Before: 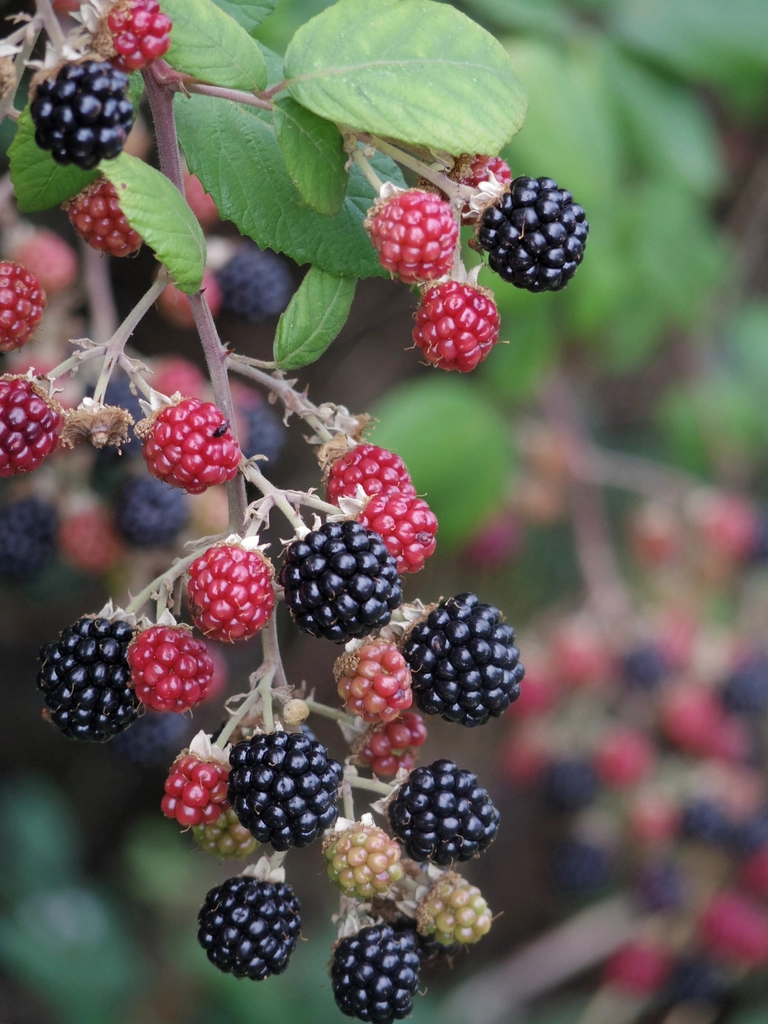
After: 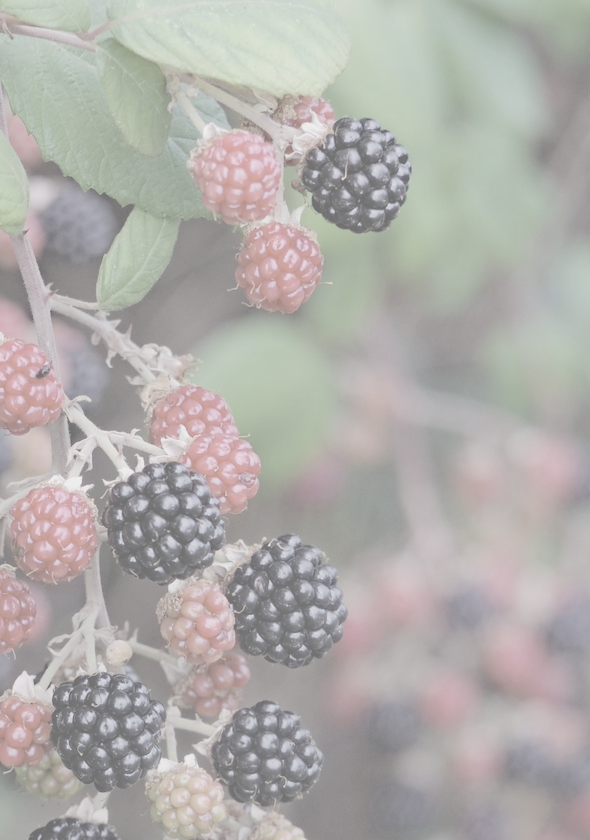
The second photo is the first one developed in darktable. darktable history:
crop: left 23.095%, top 5.827%, bottom 11.854%
color balance: output saturation 110%
contrast brightness saturation: contrast -0.32, brightness 0.75, saturation -0.78
haze removal: strength 0.29, distance 0.25, compatibility mode true, adaptive false
